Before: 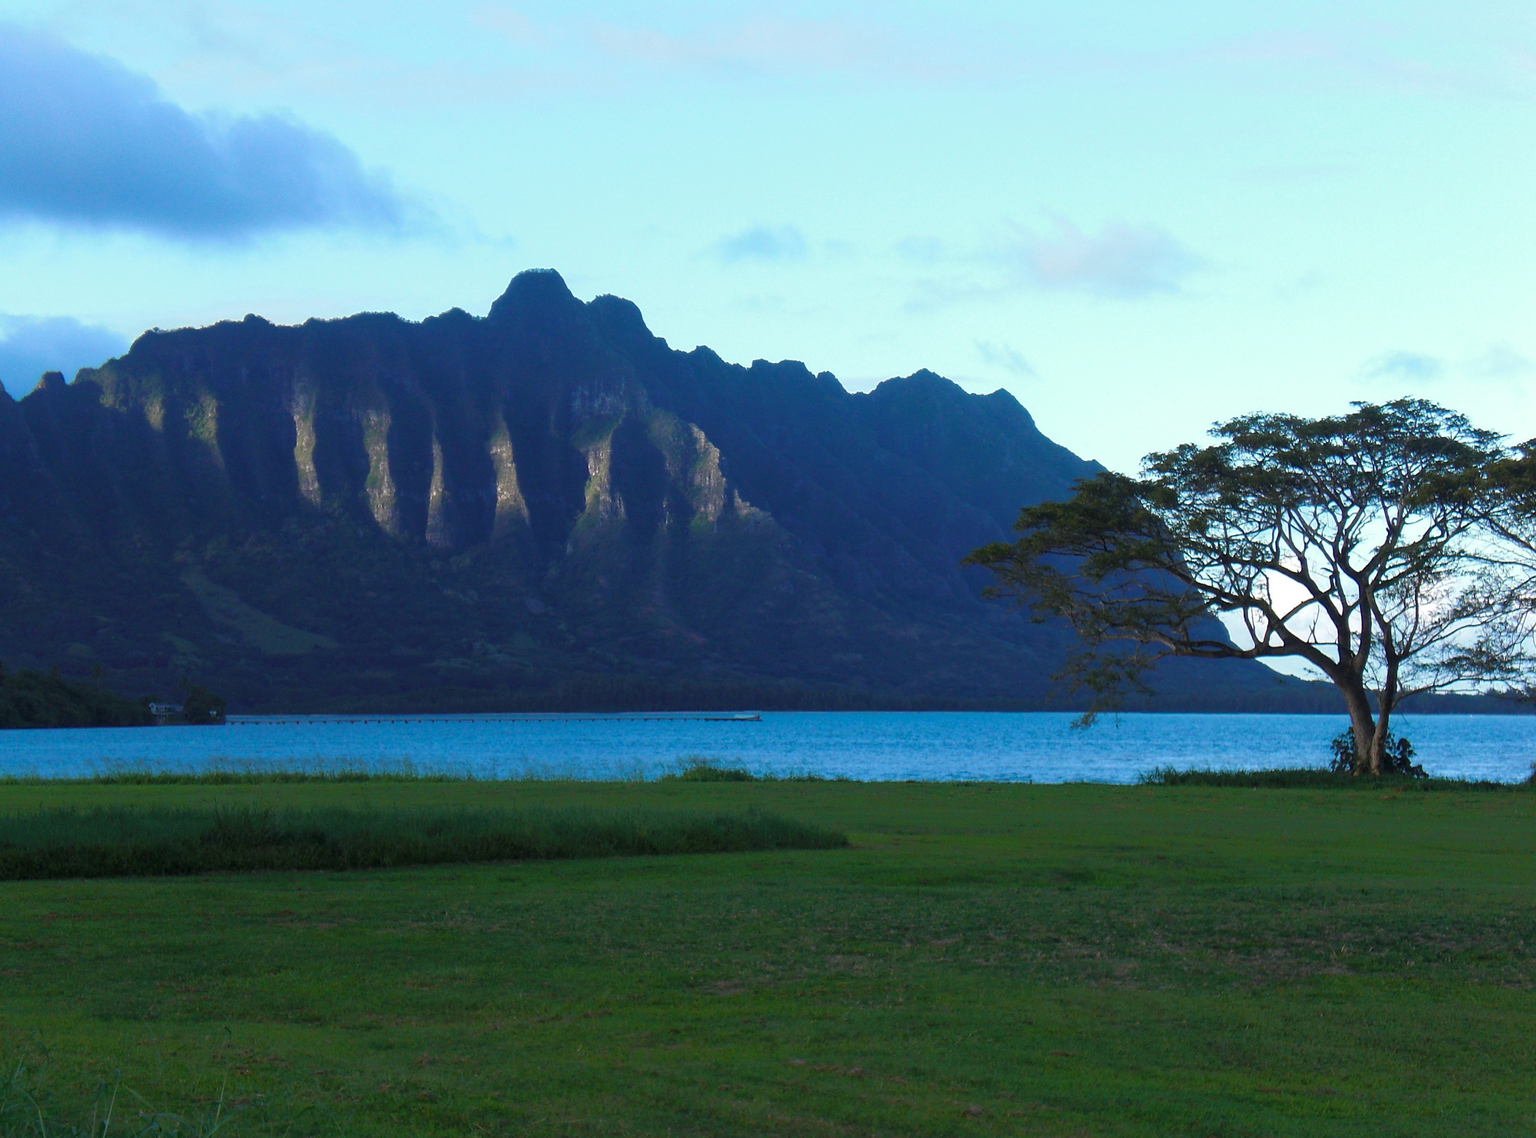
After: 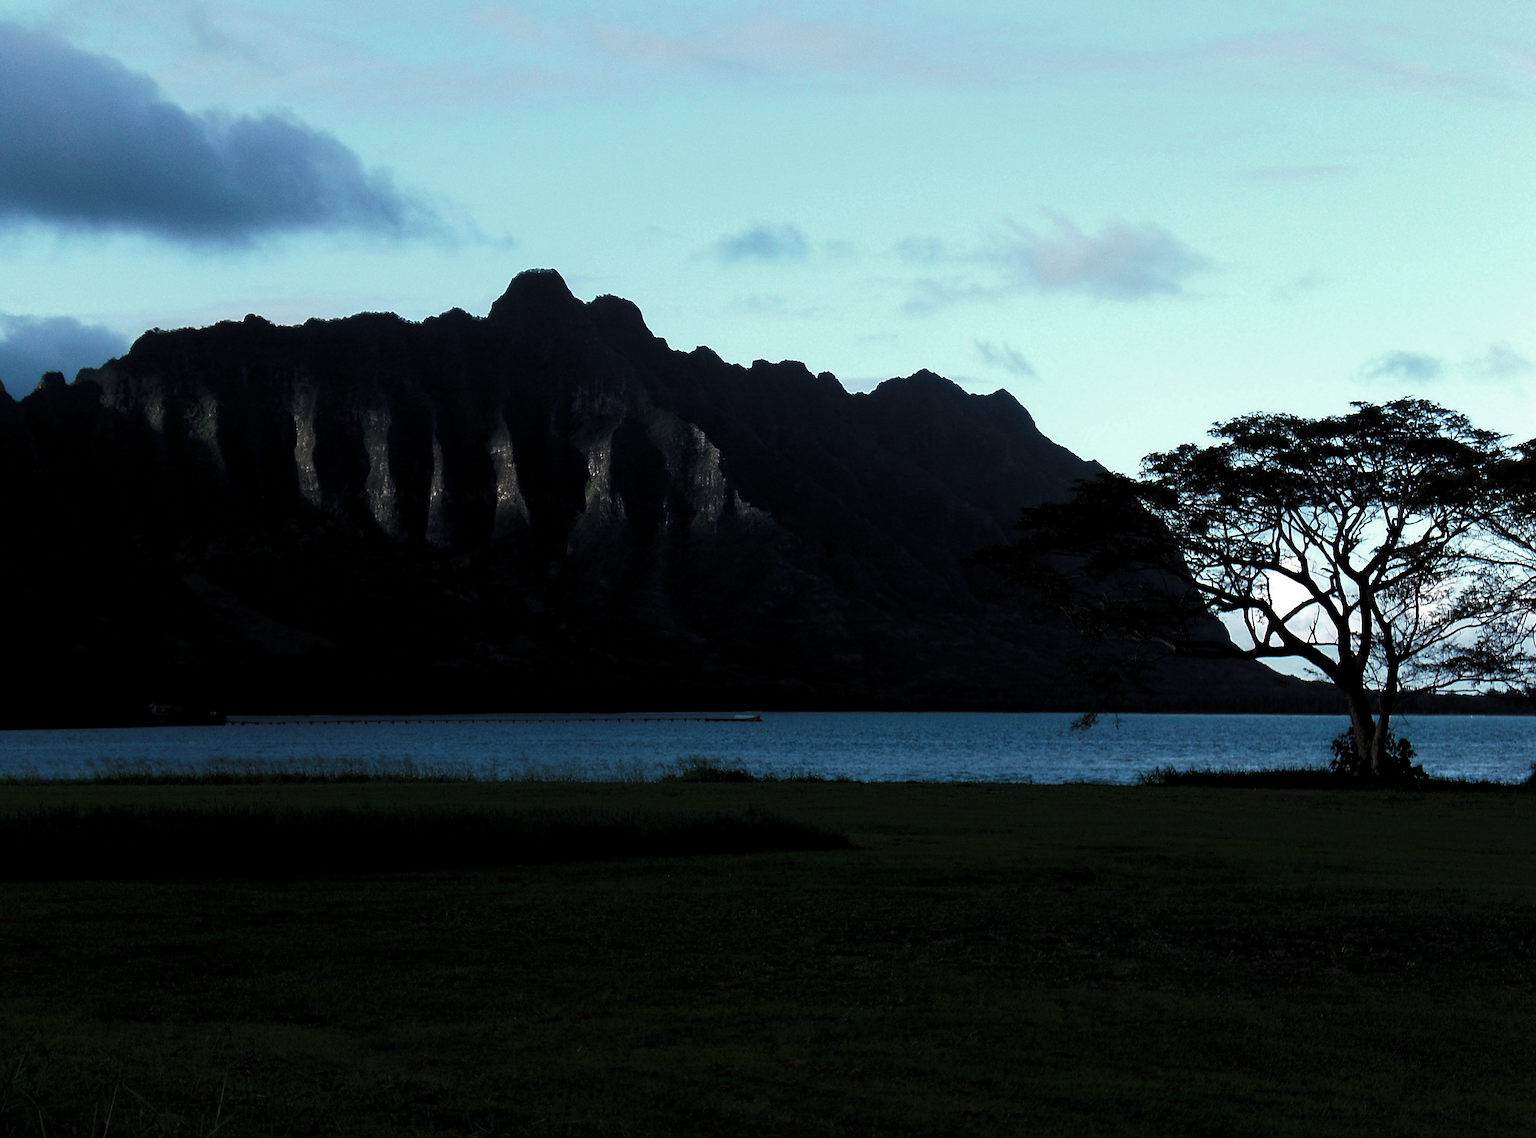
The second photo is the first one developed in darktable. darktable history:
levels: mode automatic, black 8.58%, gray 59.42%, levels [0, 0.445, 1]
sharpen: radius 1
